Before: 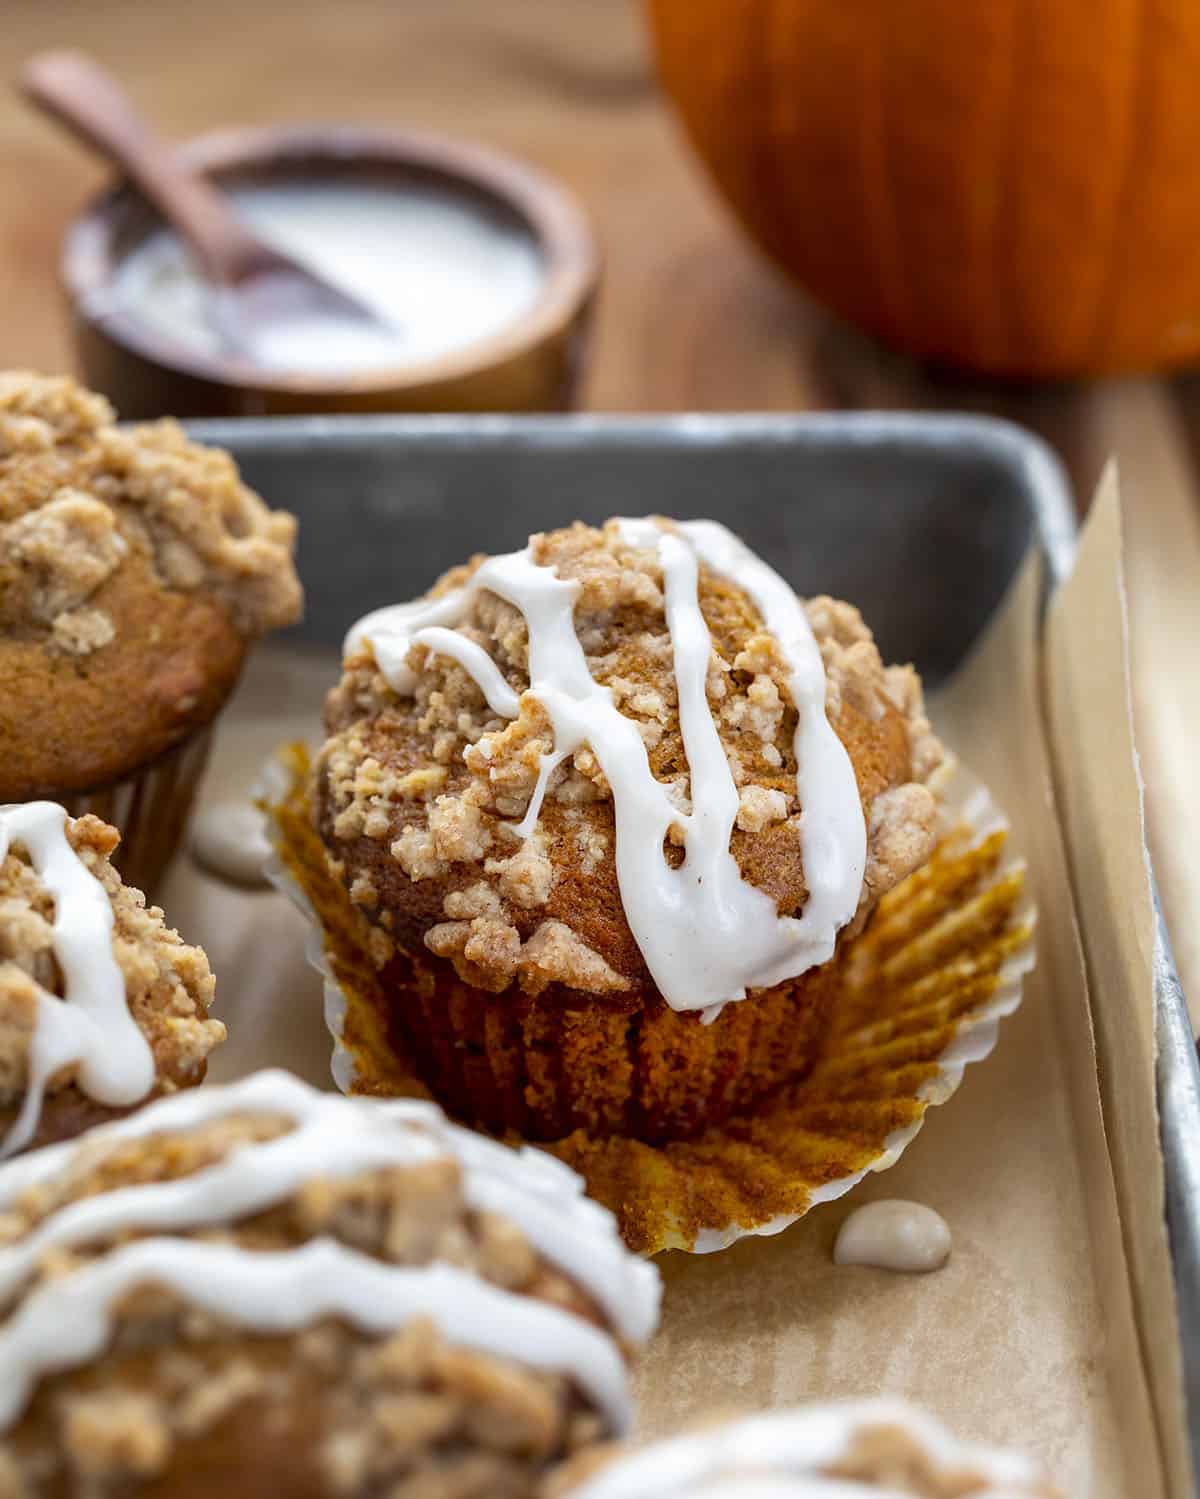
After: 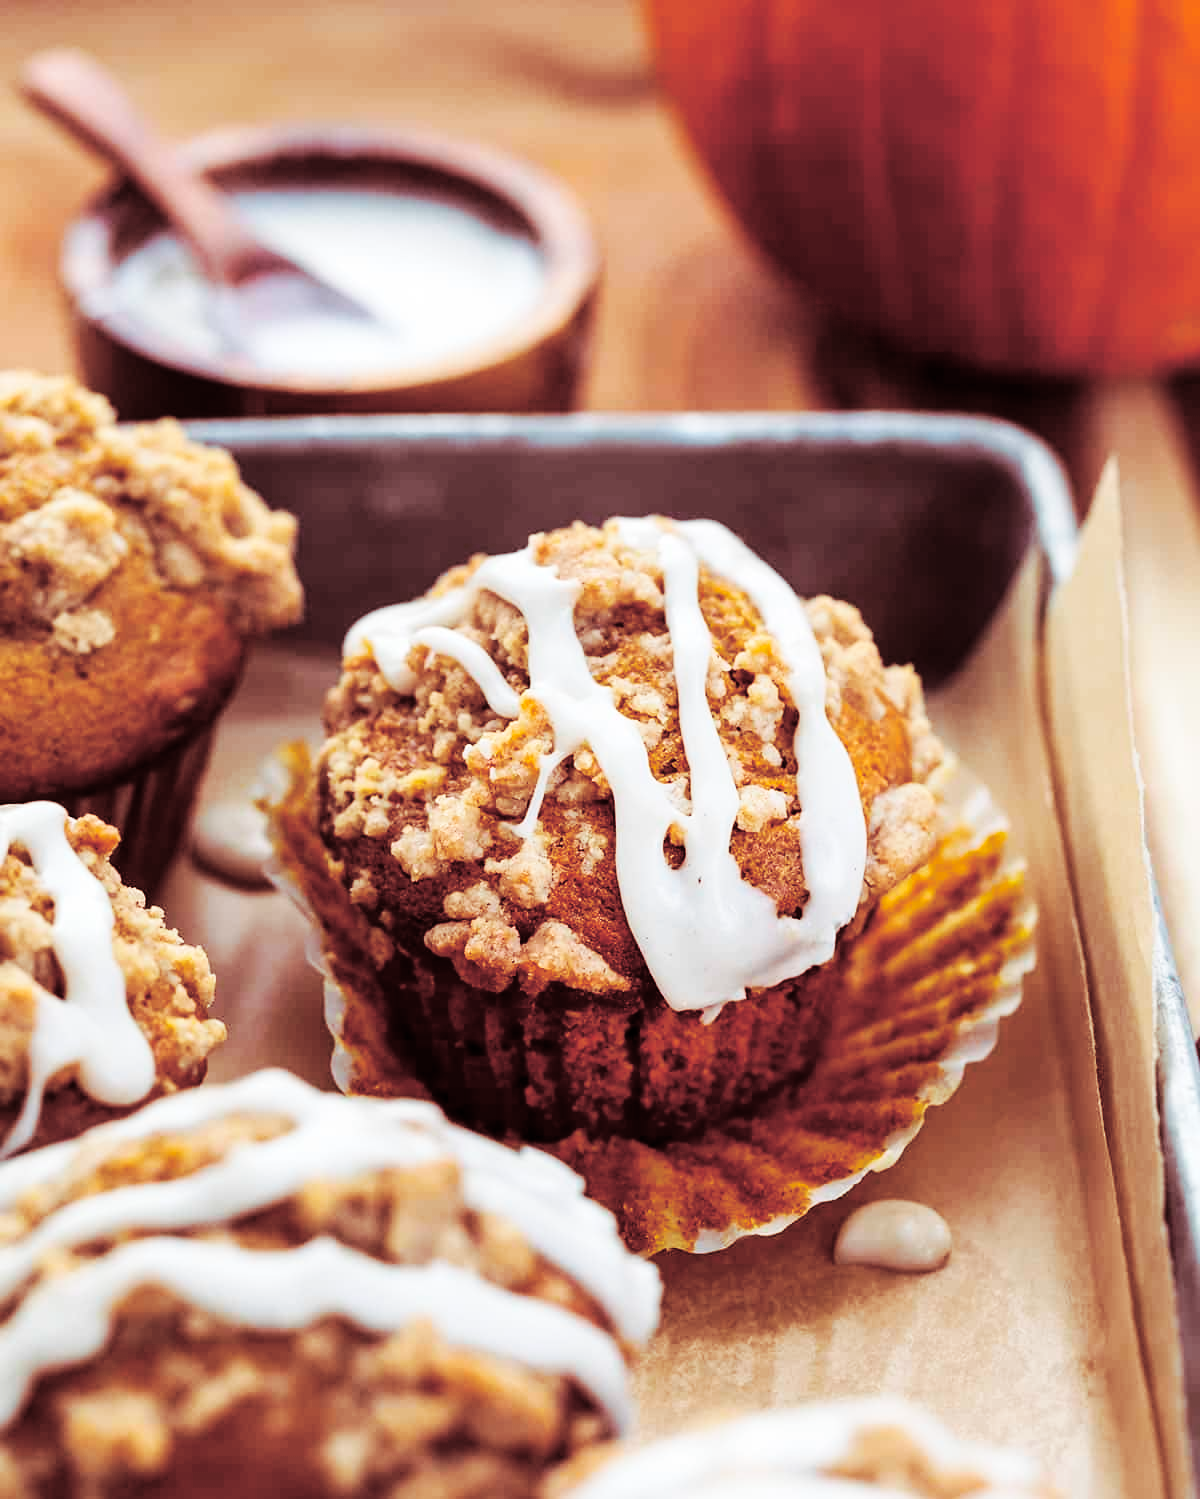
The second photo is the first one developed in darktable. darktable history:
base curve: curves: ch0 [(0, 0) (0.036, 0.025) (0.121, 0.166) (0.206, 0.329) (0.605, 0.79) (1, 1)], preserve colors none
split-toning: highlights › hue 187.2°, highlights › saturation 0.83, balance -68.05, compress 56.43%
